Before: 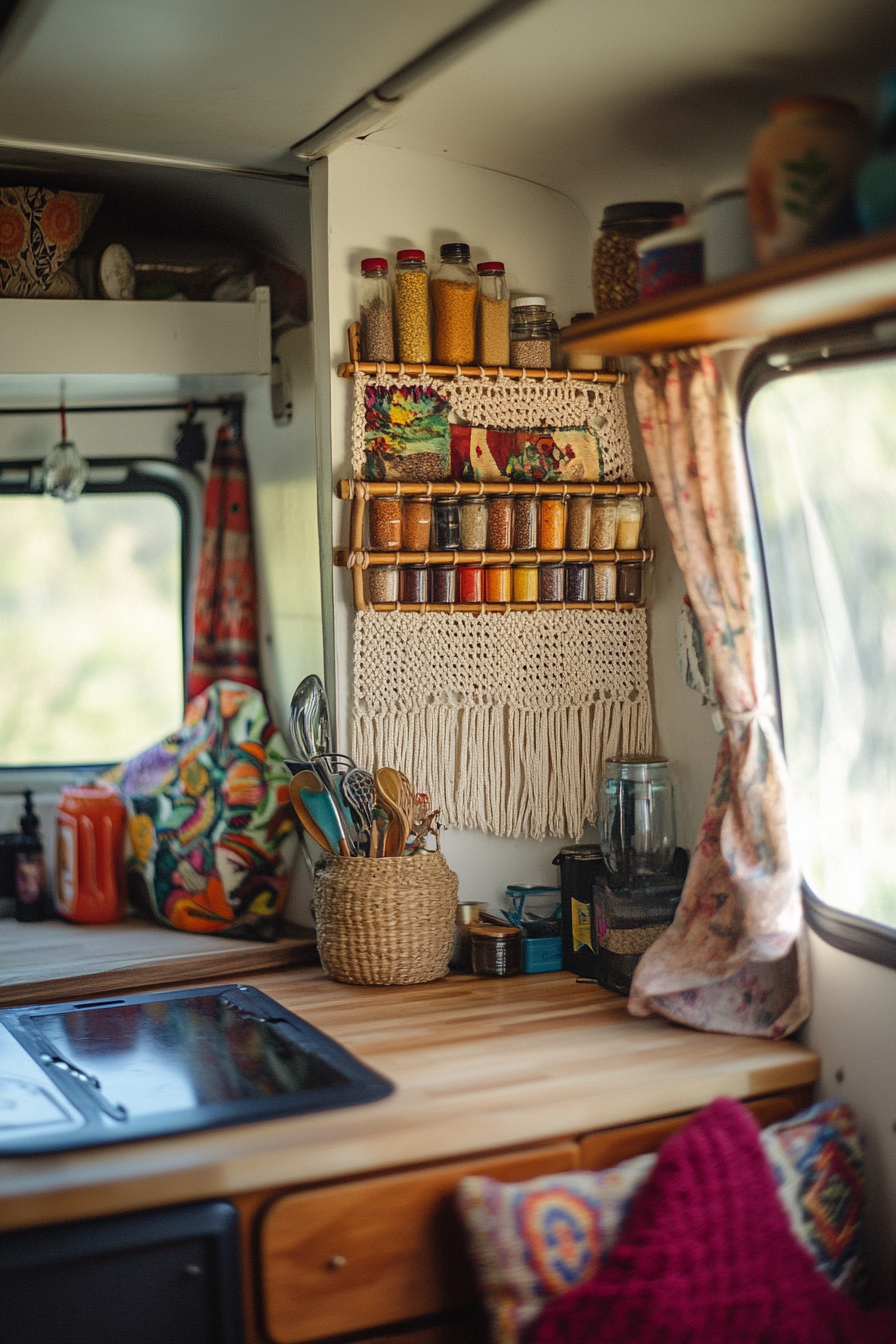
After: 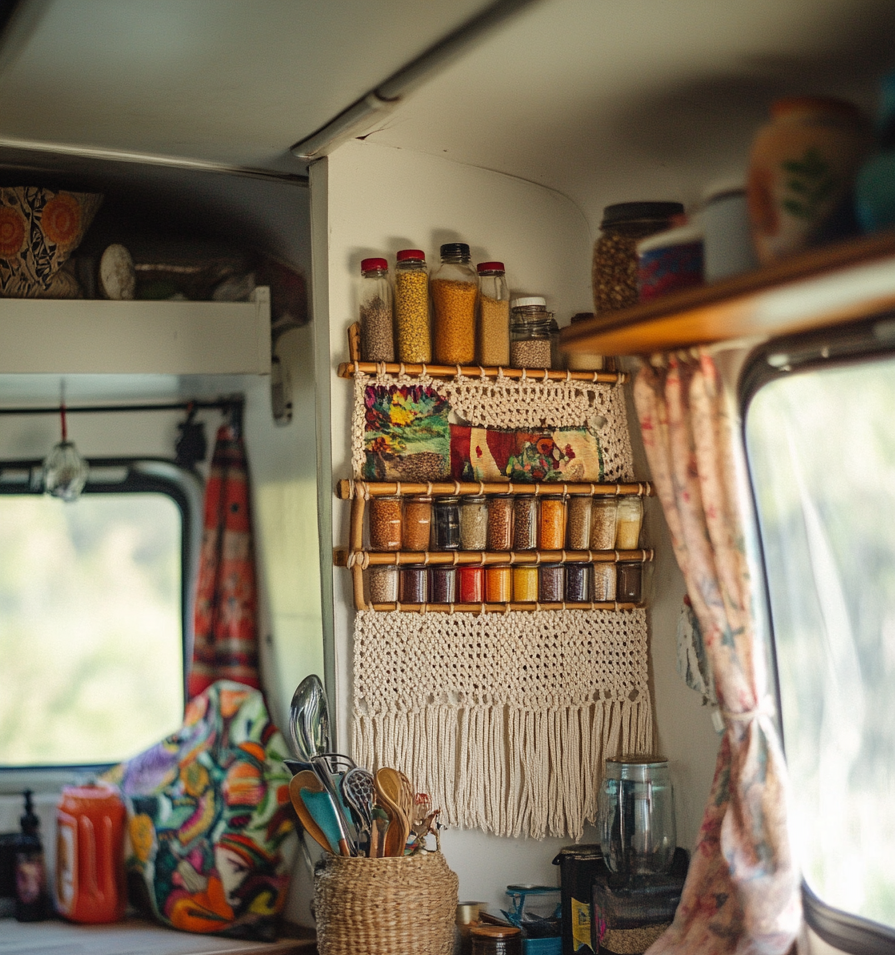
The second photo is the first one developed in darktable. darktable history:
crop: right 0%, bottom 28.888%
